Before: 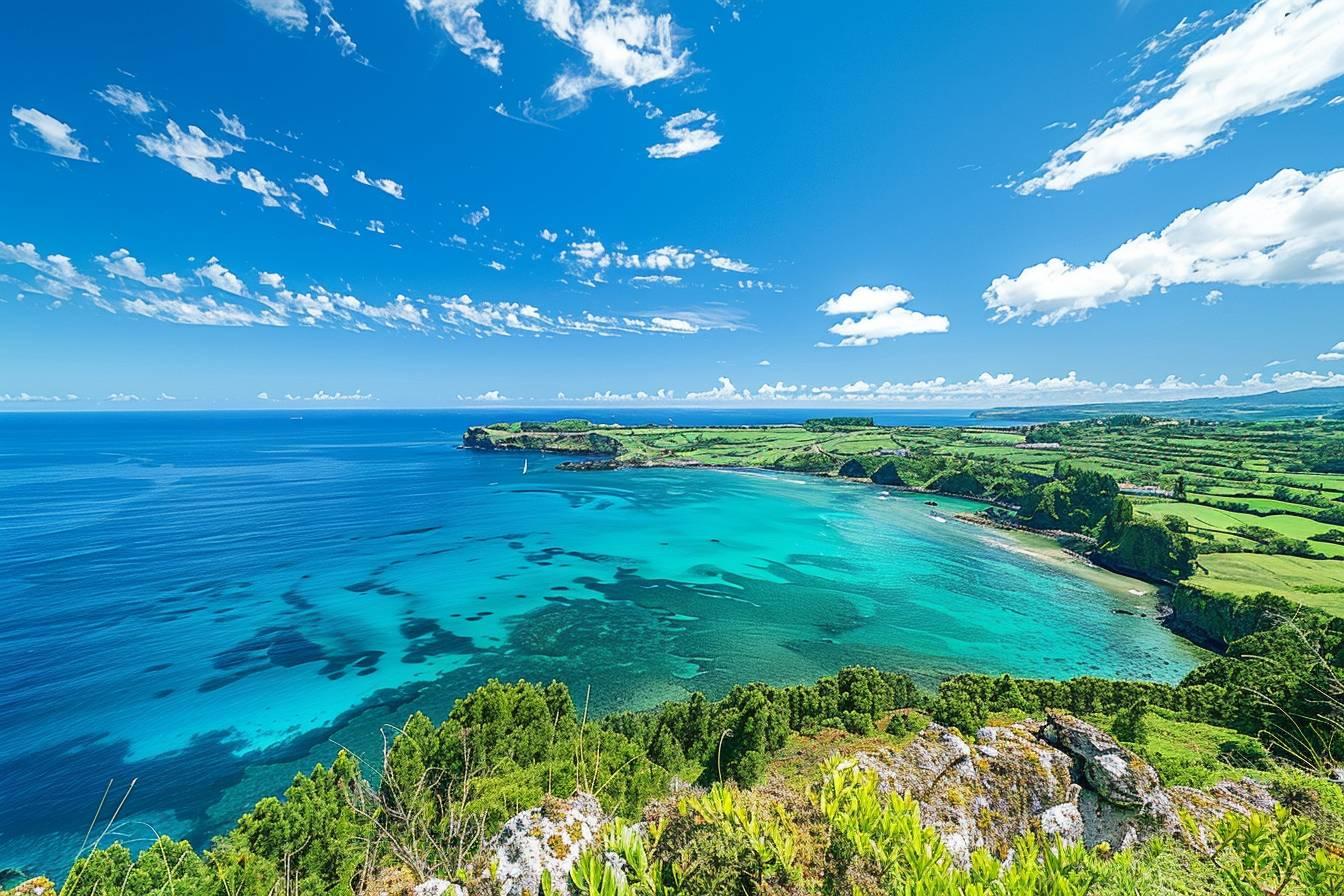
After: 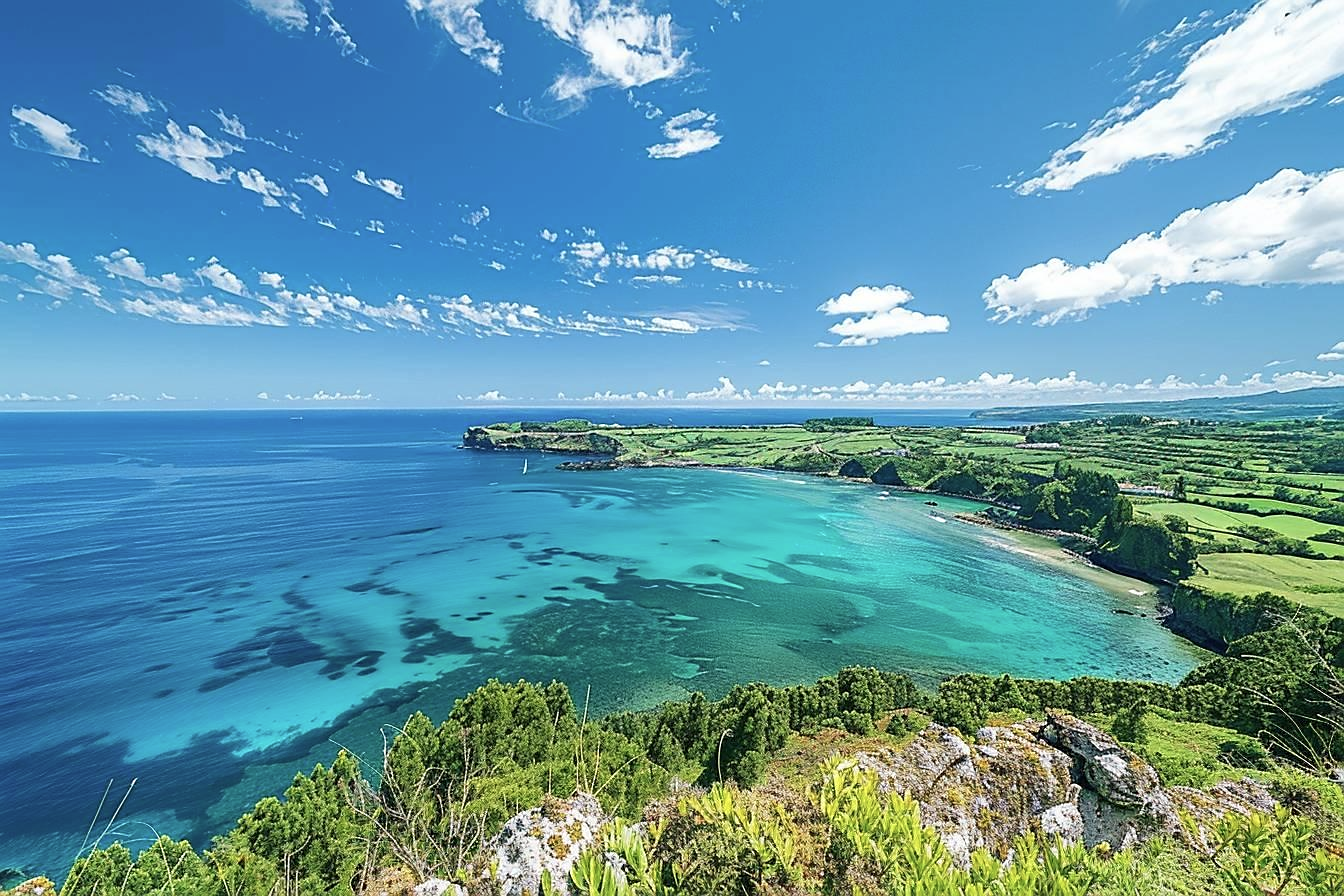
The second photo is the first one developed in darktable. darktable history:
sharpen: radius 1.851, amount 0.414, threshold 1.701
contrast brightness saturation: saturation -0.154
